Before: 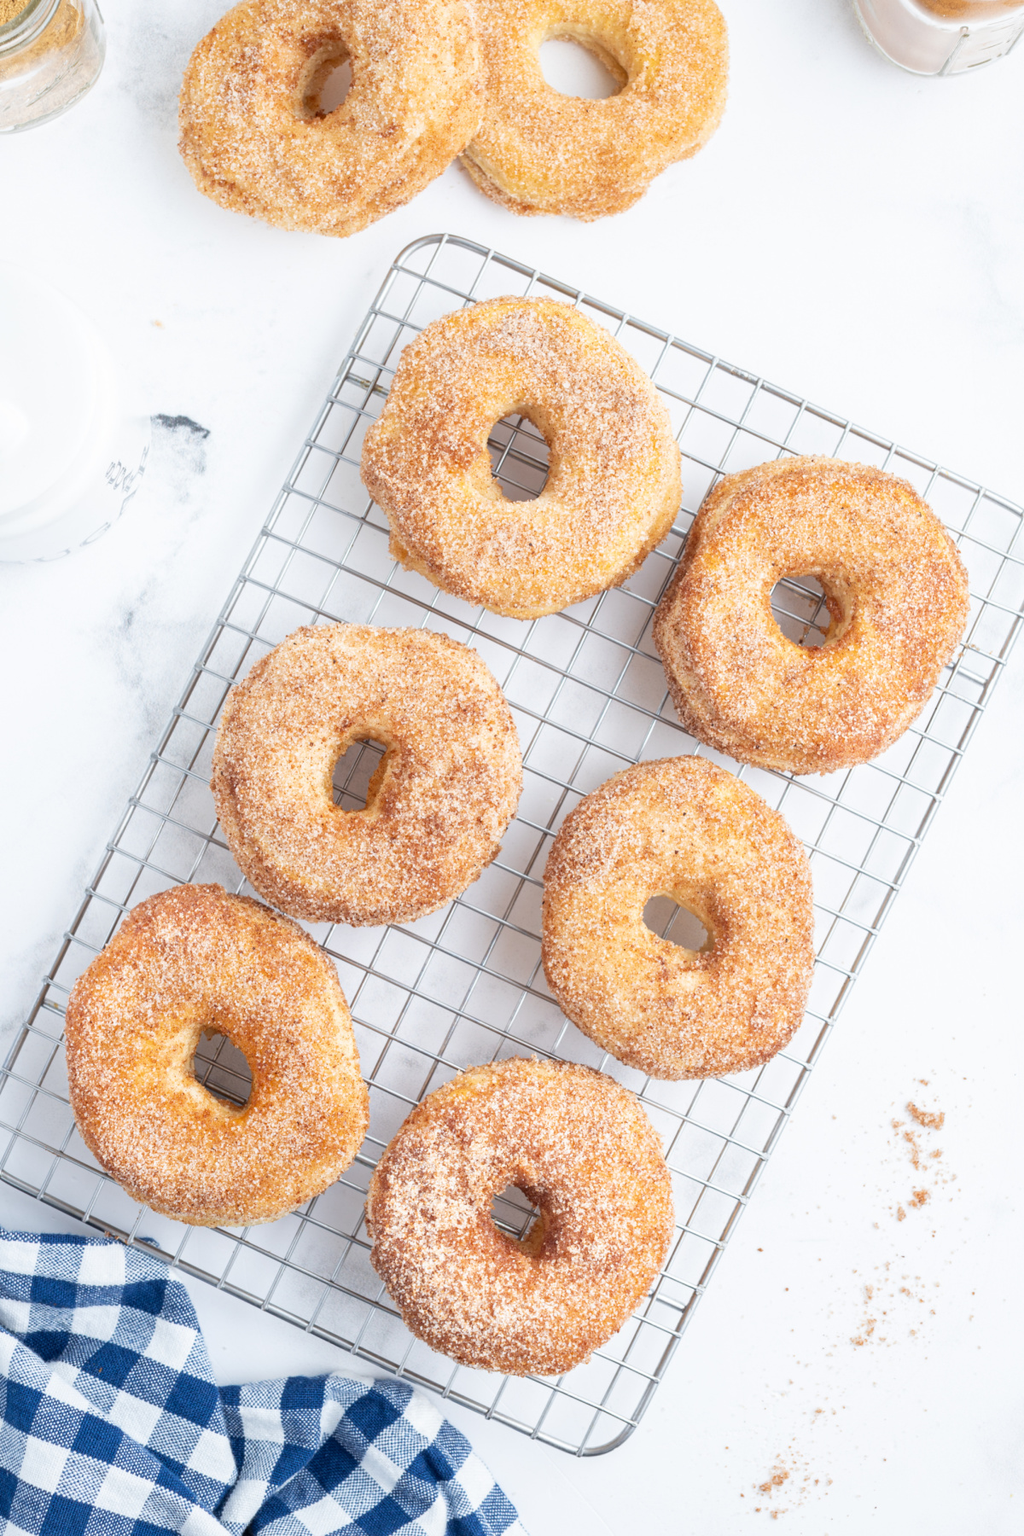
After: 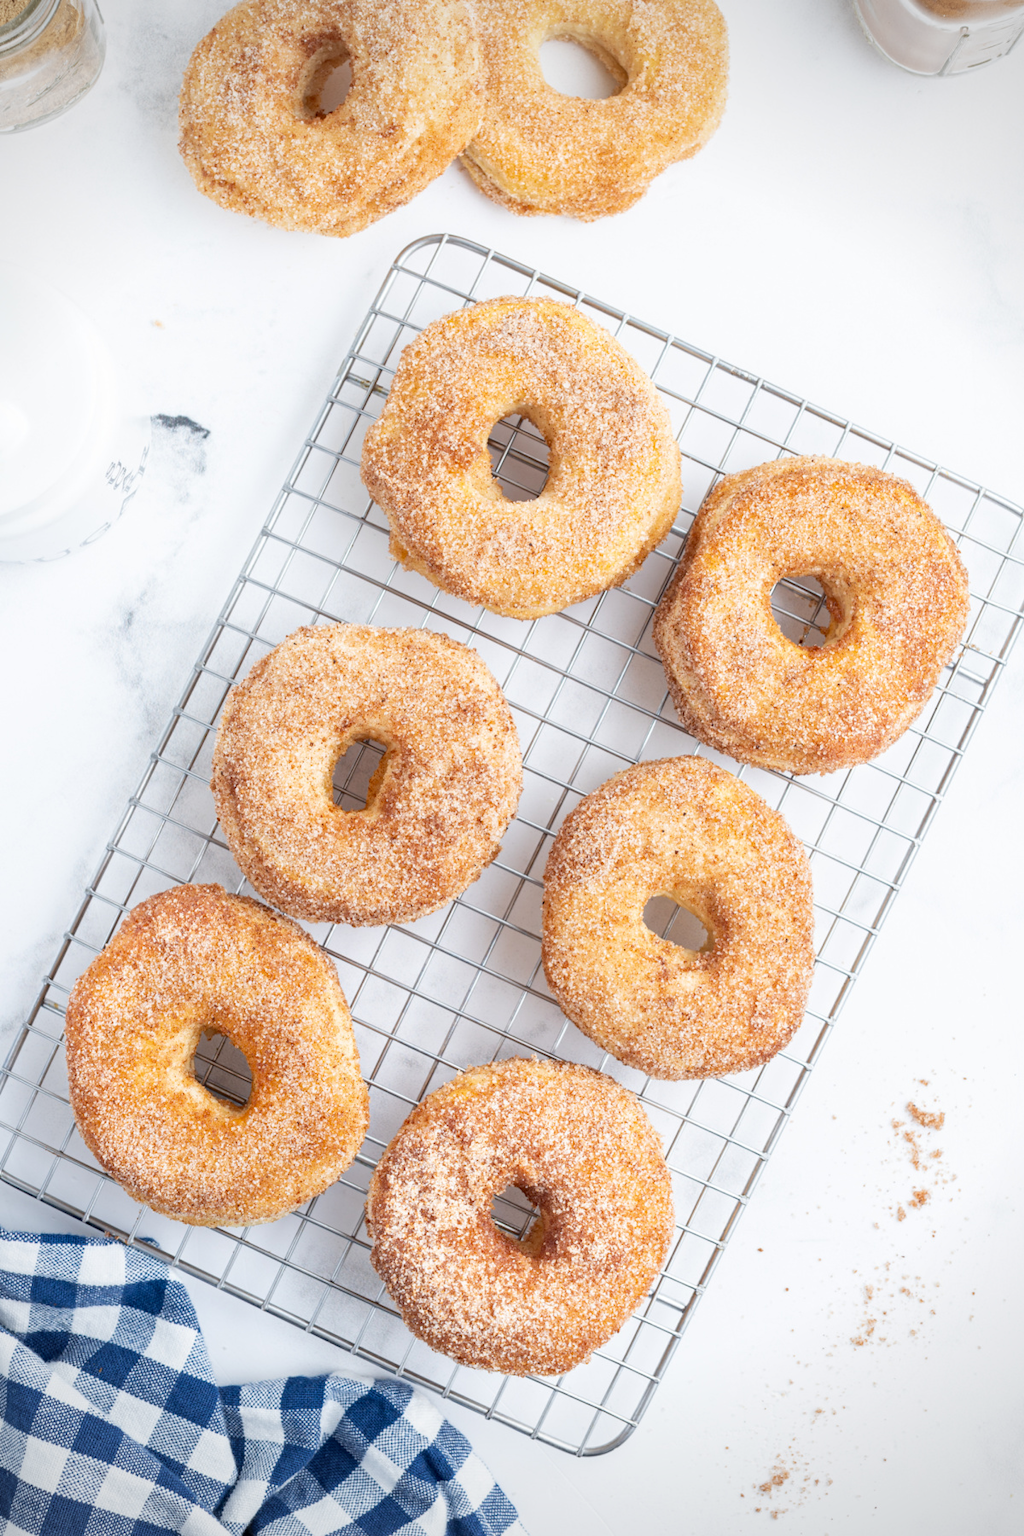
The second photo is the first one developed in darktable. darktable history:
haze removal: compatibility mode true, adaptive false
vignetting: fall-off radius 60.92%
